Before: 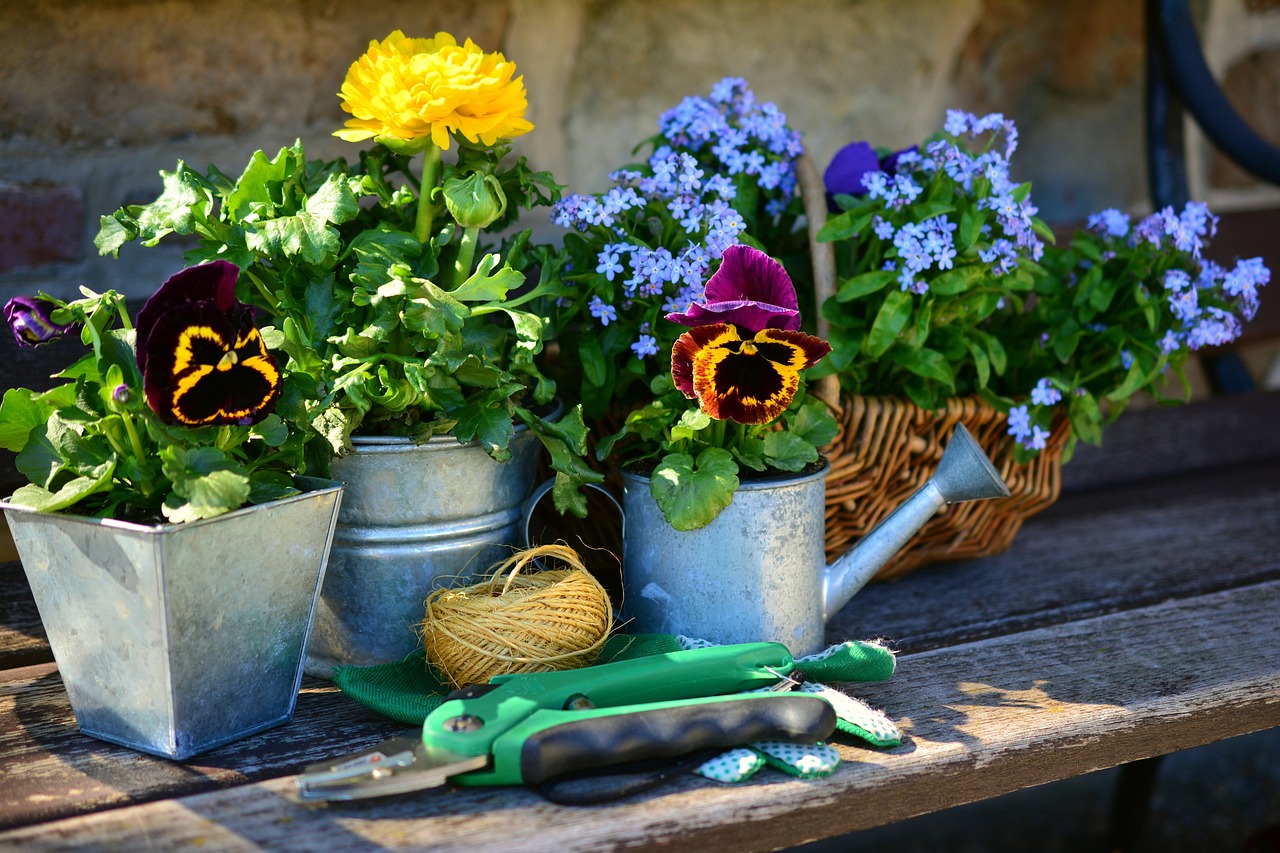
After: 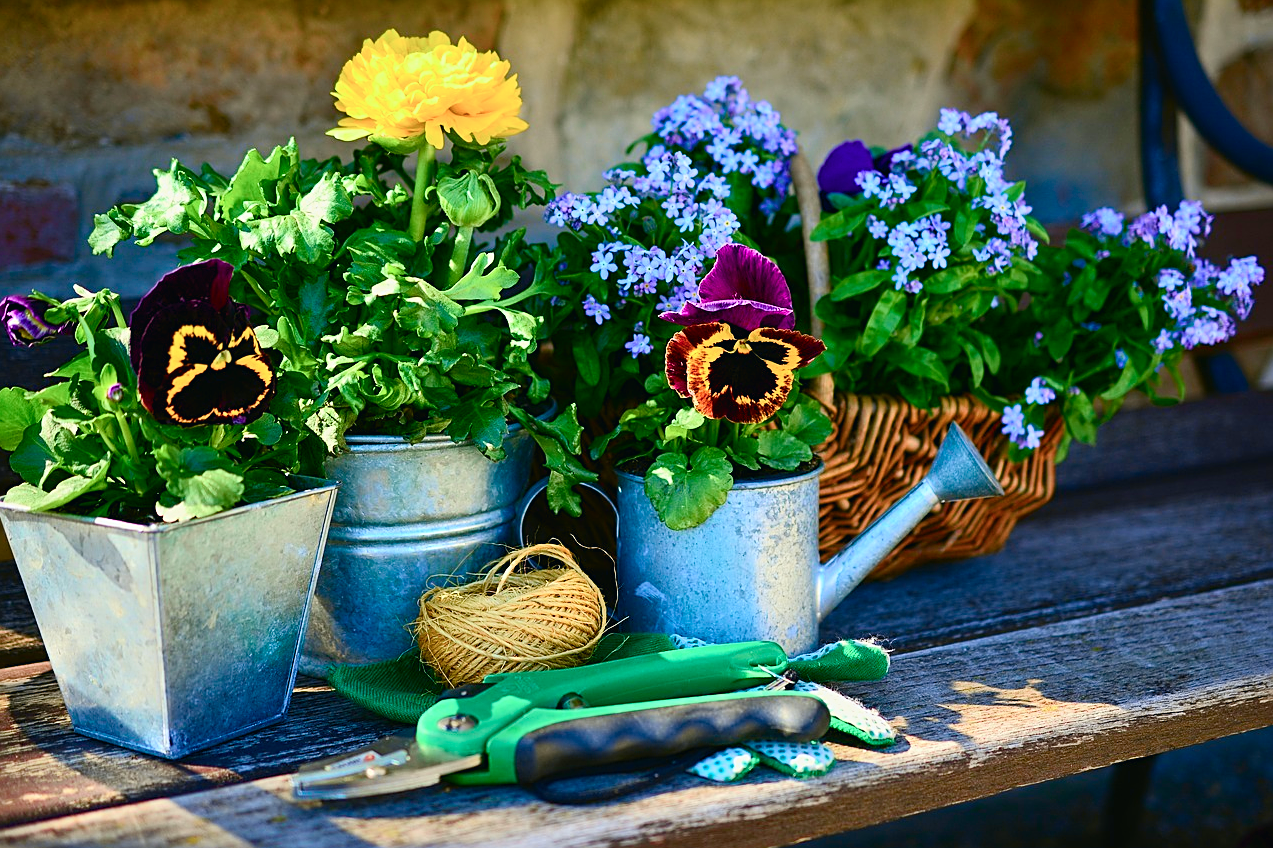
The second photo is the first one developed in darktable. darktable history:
crop and rotate: left 0.483%, top 0.13%, bottom 0.343%
color balance rgb: perceptual saturation grading › global saturation 0.54%, perceptual saturation grading › mid-tones 6.472%, perceptual saturation grading › shadows 72.052%
contrast brightness saturation: saturation -0.094
sharpen: on, module defaults
levels: white 90.71%
tone curve: curves: ch0 [(0, 0.013) (0.104, 0.103) (0.258, 0.267) (0.448, 0.487) (0.709, 0.794) (0.886, 0.922) (0.994, 0.971)]; ch1 [(0, 0) (0.335, 0.298) (0.446, 0.413) (0.488, 0.484) (0.515, 0.508) (0.566, 0.593) (0.635, 0.661) (1, 1)]; ch2 [(0, 0) (0.314, 0.301) (0.437, 0.403) (0.502, 0.494) (0.528, 0.54) (0.557, 0.559) (0.612, 0.62) (0.715, 0.691) (1, 1)], color space Lab, independent channels, preserve colors none
